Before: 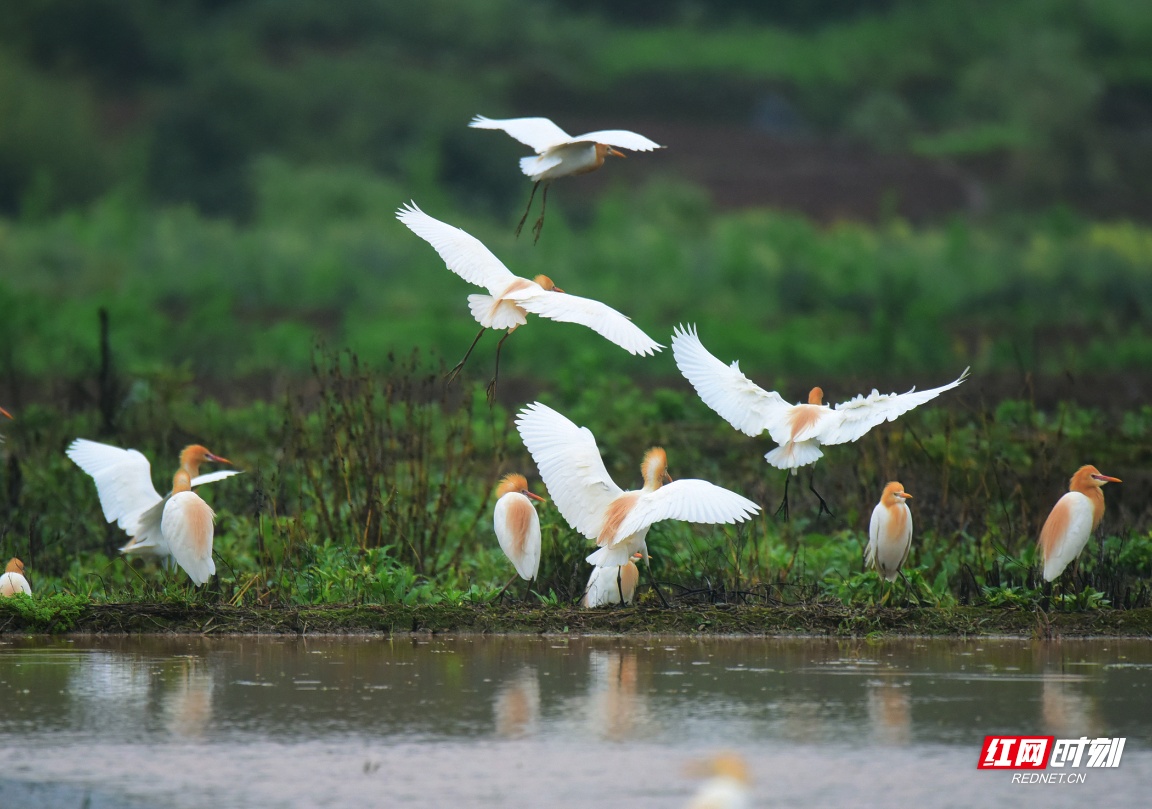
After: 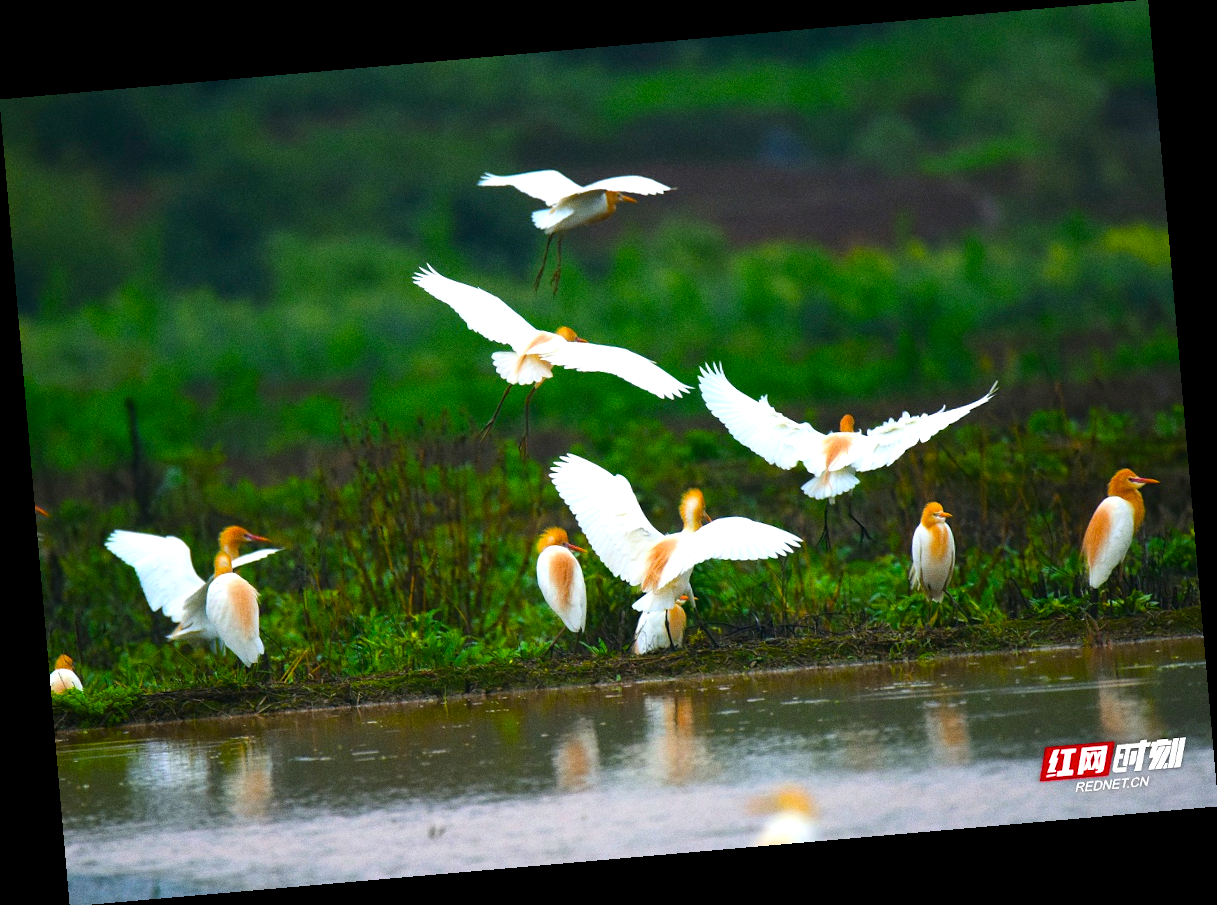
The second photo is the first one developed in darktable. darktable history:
grain: coarseness 0.47 ISO
color balance rgb: linear chroma grading › global chroma 9%, perceptual saturation grading › global saturation 36%, perceptual saturation grading › shadows 35%, perceptual brilliance grading › global brilliance 15%, perceptual brilliance grading › shadows -35%, global vibrance 15%
rotate and perspective: rotation -4.98°, automatic cropping off
